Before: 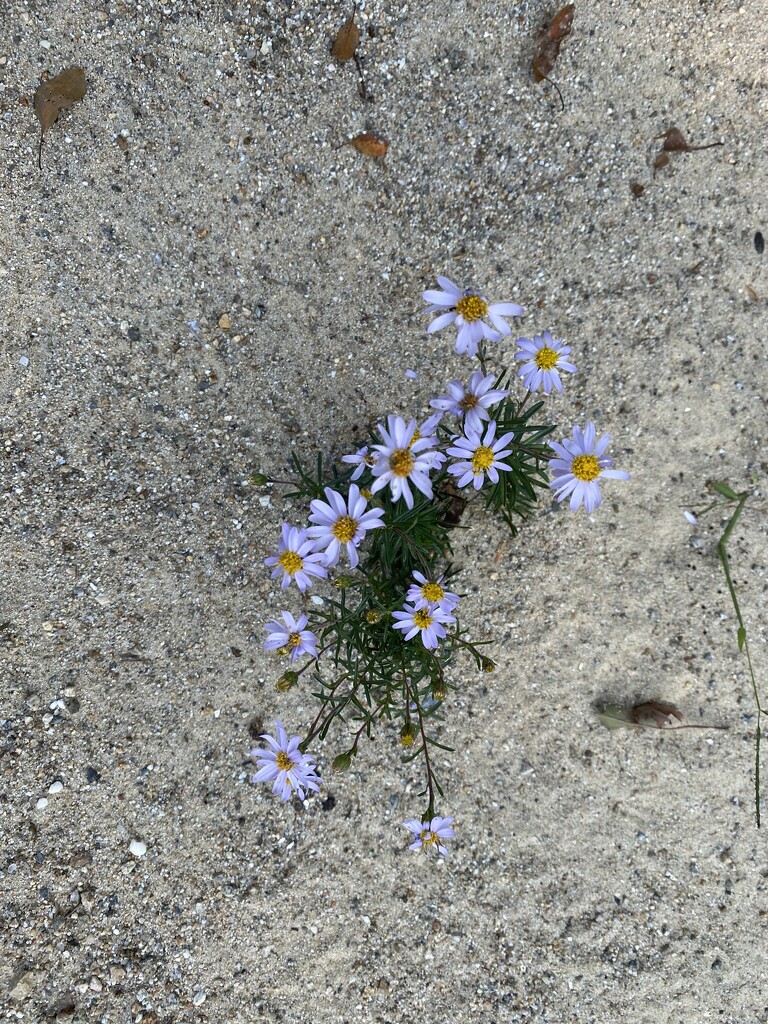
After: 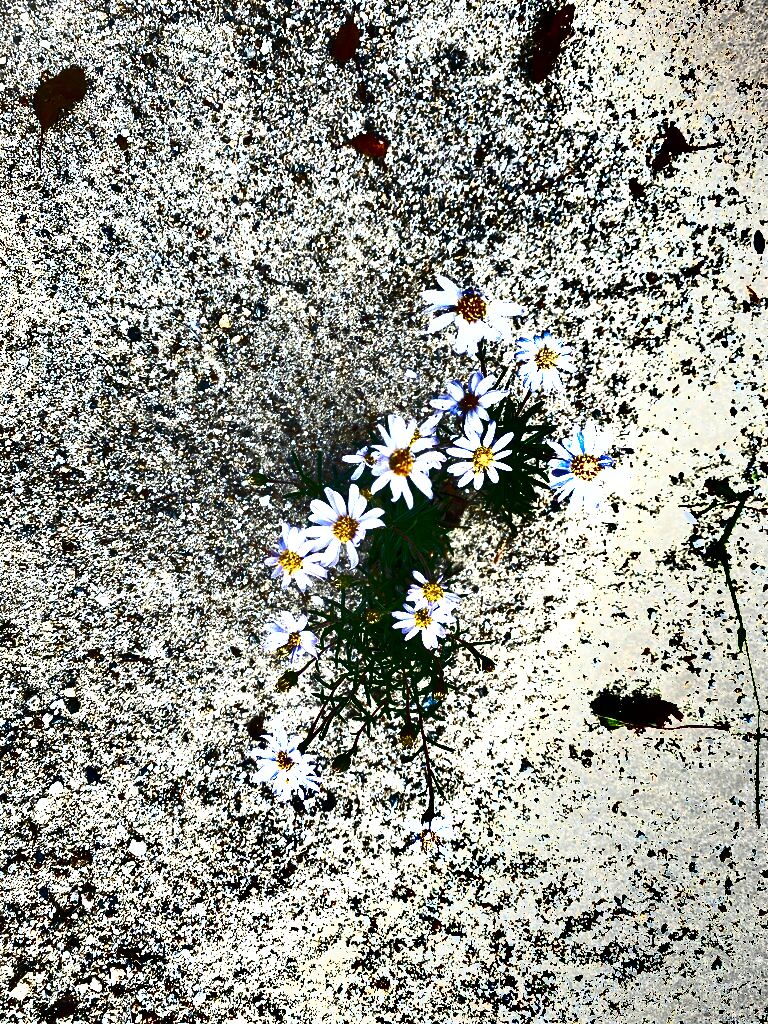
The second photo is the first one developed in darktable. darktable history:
exposure: black level correction 0, exposure 1.757 EV, compensate highlight preservation false
shadows and highlights: shadows 19.21, highlights -85.28, soften with gaussian
